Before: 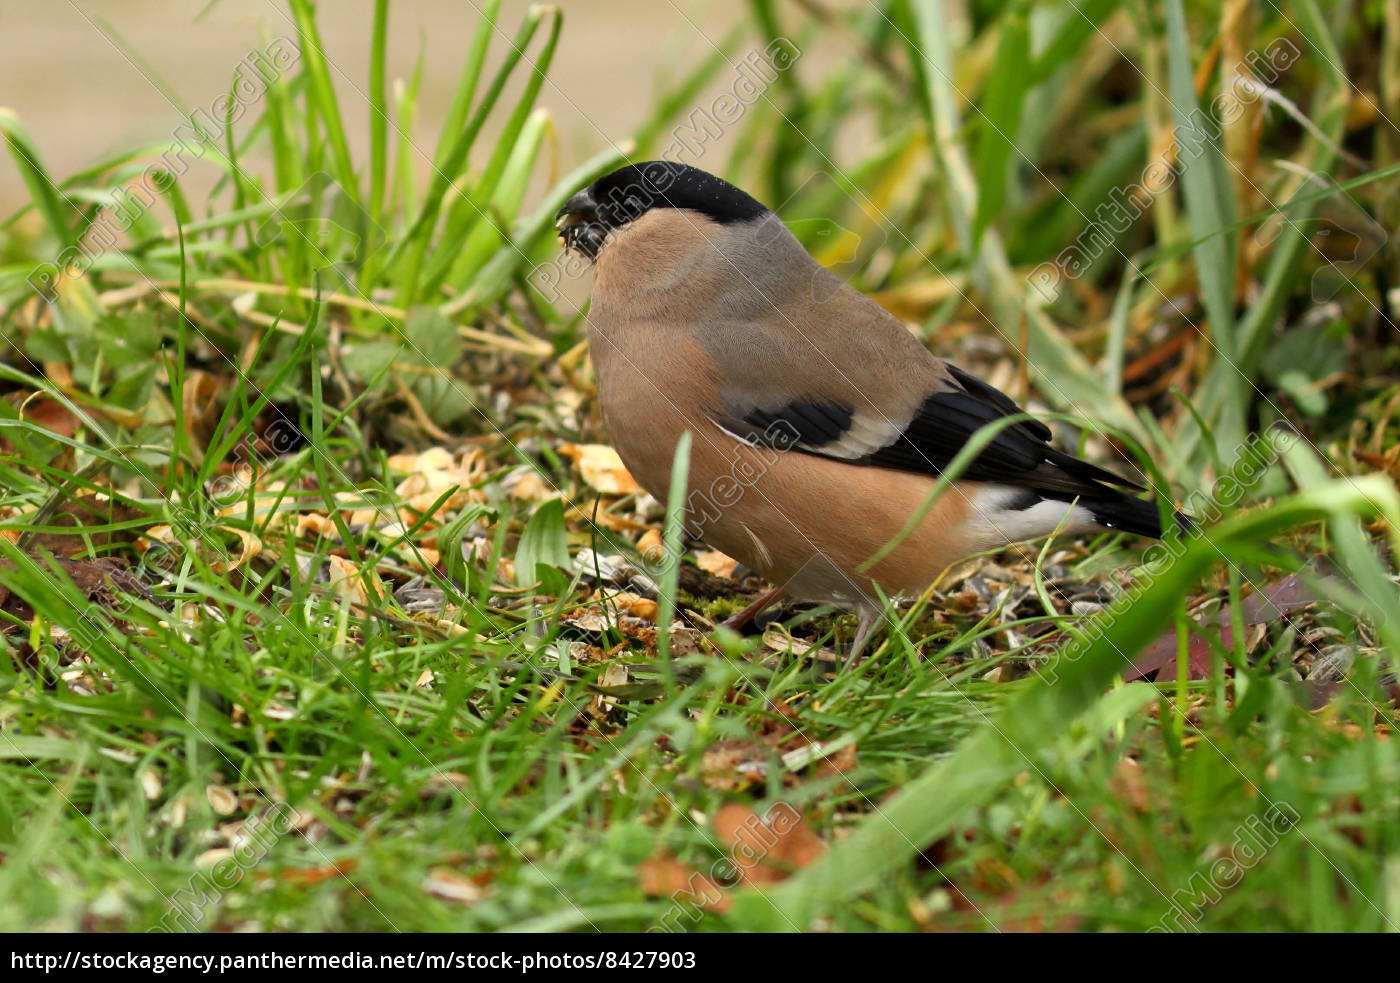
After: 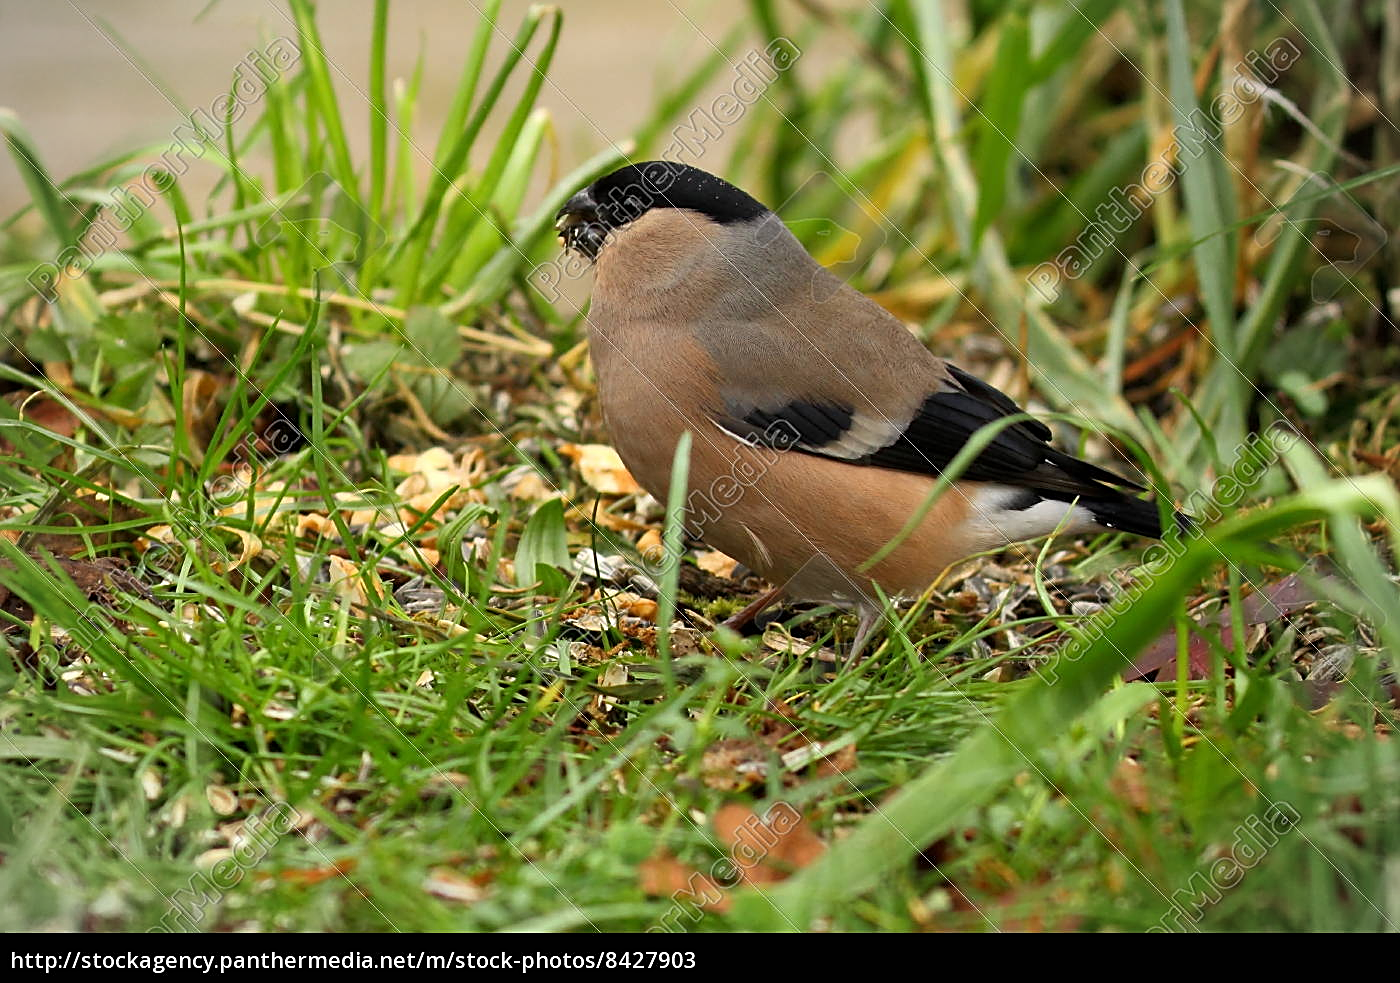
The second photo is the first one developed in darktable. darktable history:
vignetting: fall-off start 88.44%, fall-off radius 43.55%, brightness -0.282, width/height ratio 1.158
exposure: compensate highlight preservation false
sharpen: amount 0.597
